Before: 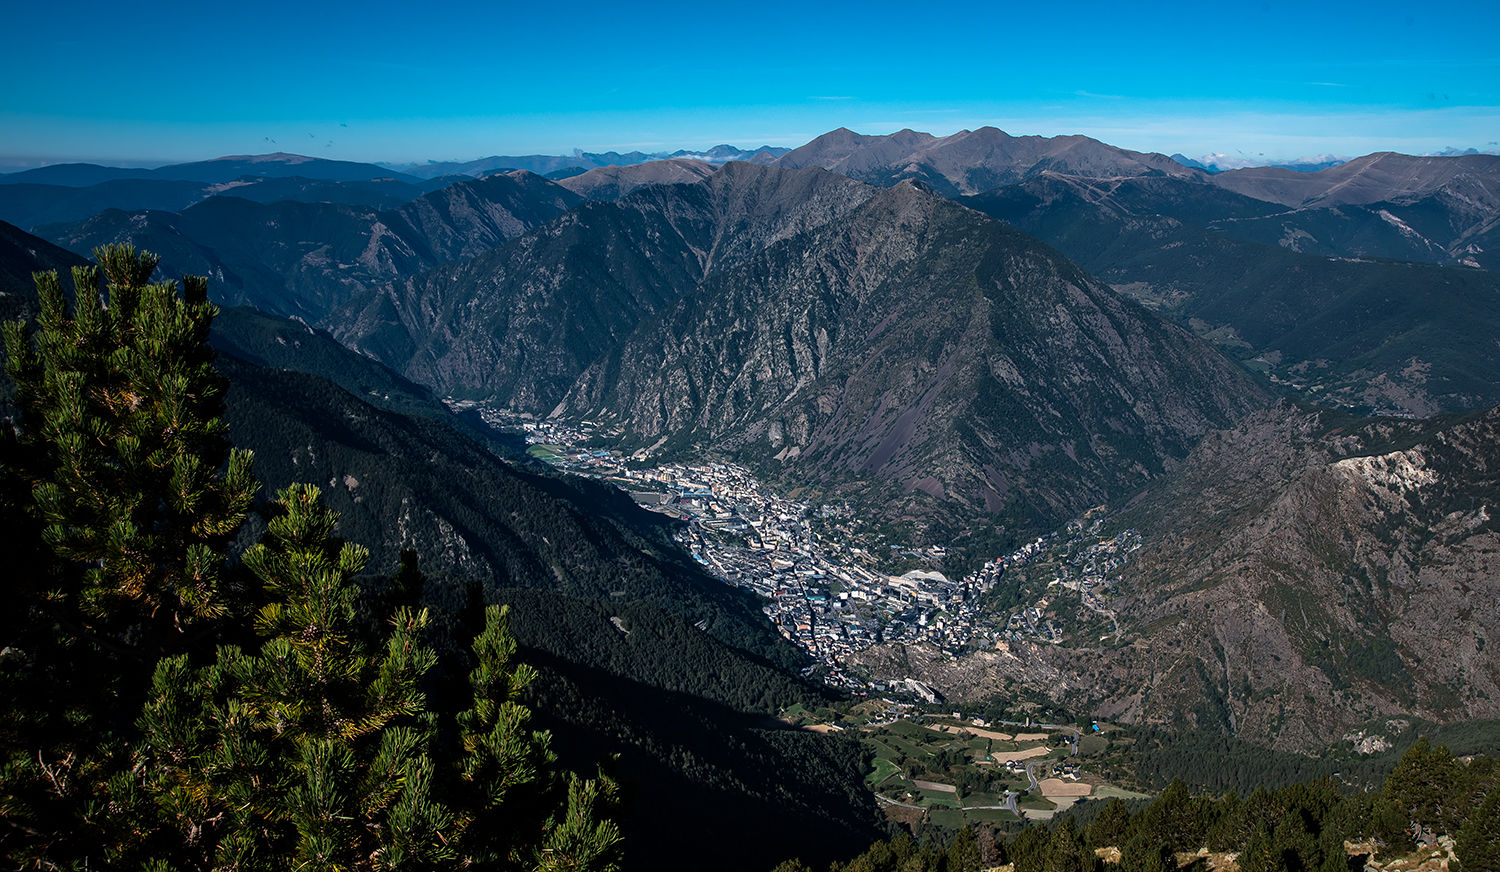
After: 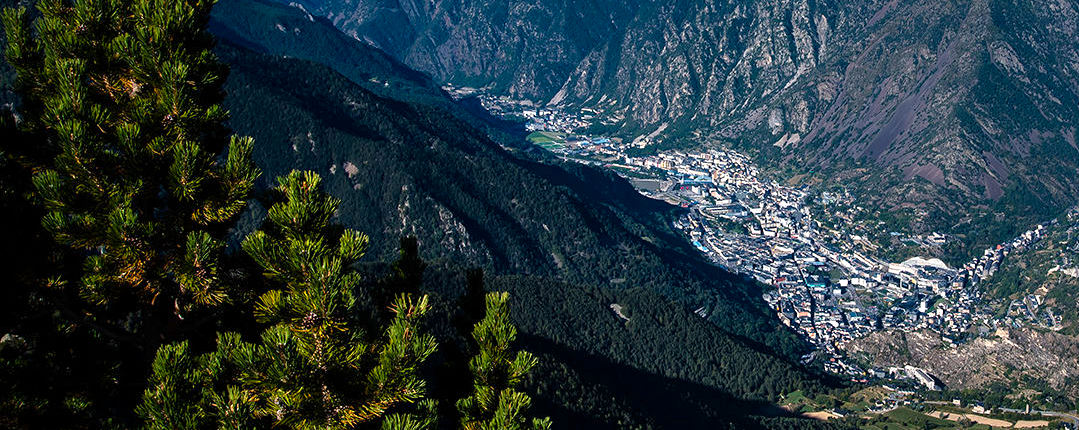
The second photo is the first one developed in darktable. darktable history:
crop: top 35.999%, right 28.013%, bottom 14.641%
exposure: exposure 0.563 EV, compensate exposure bias true, compensate highlight preservation false
color balance rgb: shadows lift › hue 85.86°, perceptual saturation grading › global saturation 20%, perceptual saturation grading › highlights -25.782%, perceptual saturation grading › shadows 25.95%, global vibrance 18.208%
